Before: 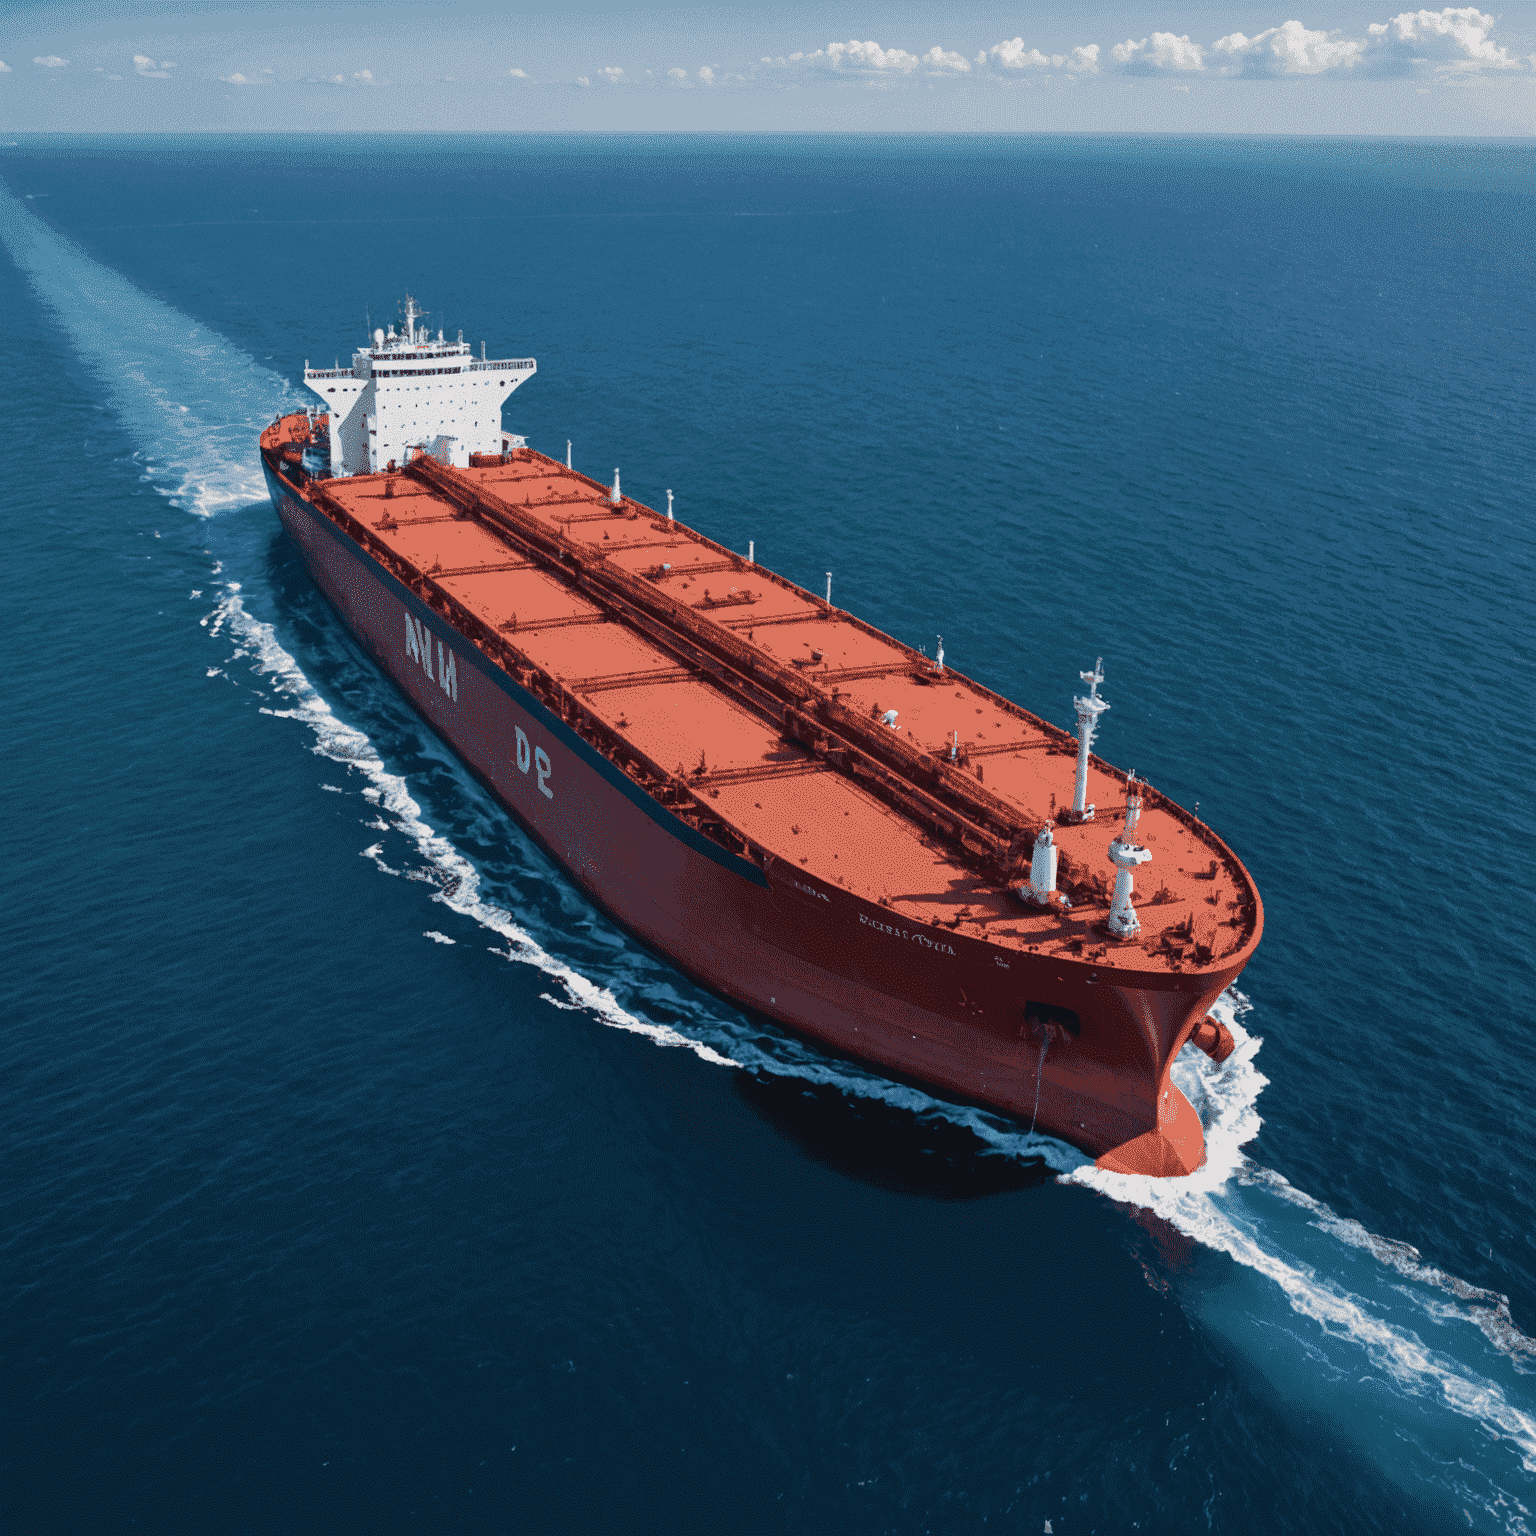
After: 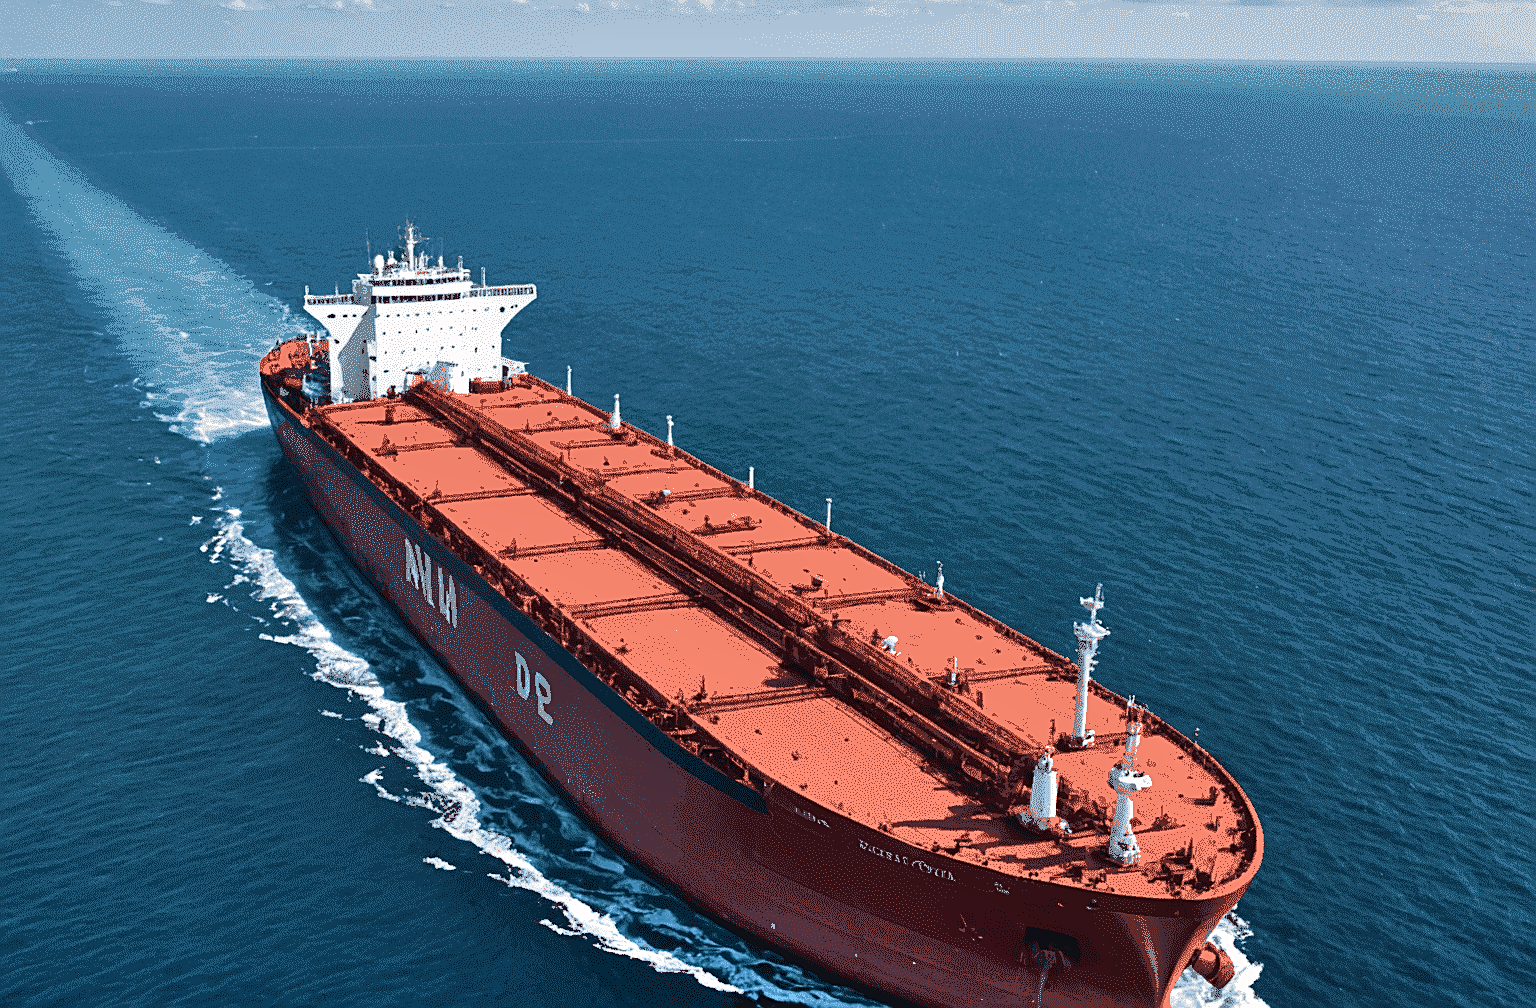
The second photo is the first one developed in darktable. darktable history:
crop and rotate: top 4.848%, bottom 29.503%
tone equalizer: -8 EV -0.417 EV, -7 EV -0.389 EV, -6 EV -0.333 EV, -5 EV -0.222 EV, -3 EV 0.222 EV, -2 EV 0.333 EV, -1 EV 0.389 EV, +0 EV 0.417 EV, edges refinement/feathering 500, mask exposure compensation -1.57 EV, preserve details no
sharpen: on, module defaults
shadows and highlights: soften with gaussian
